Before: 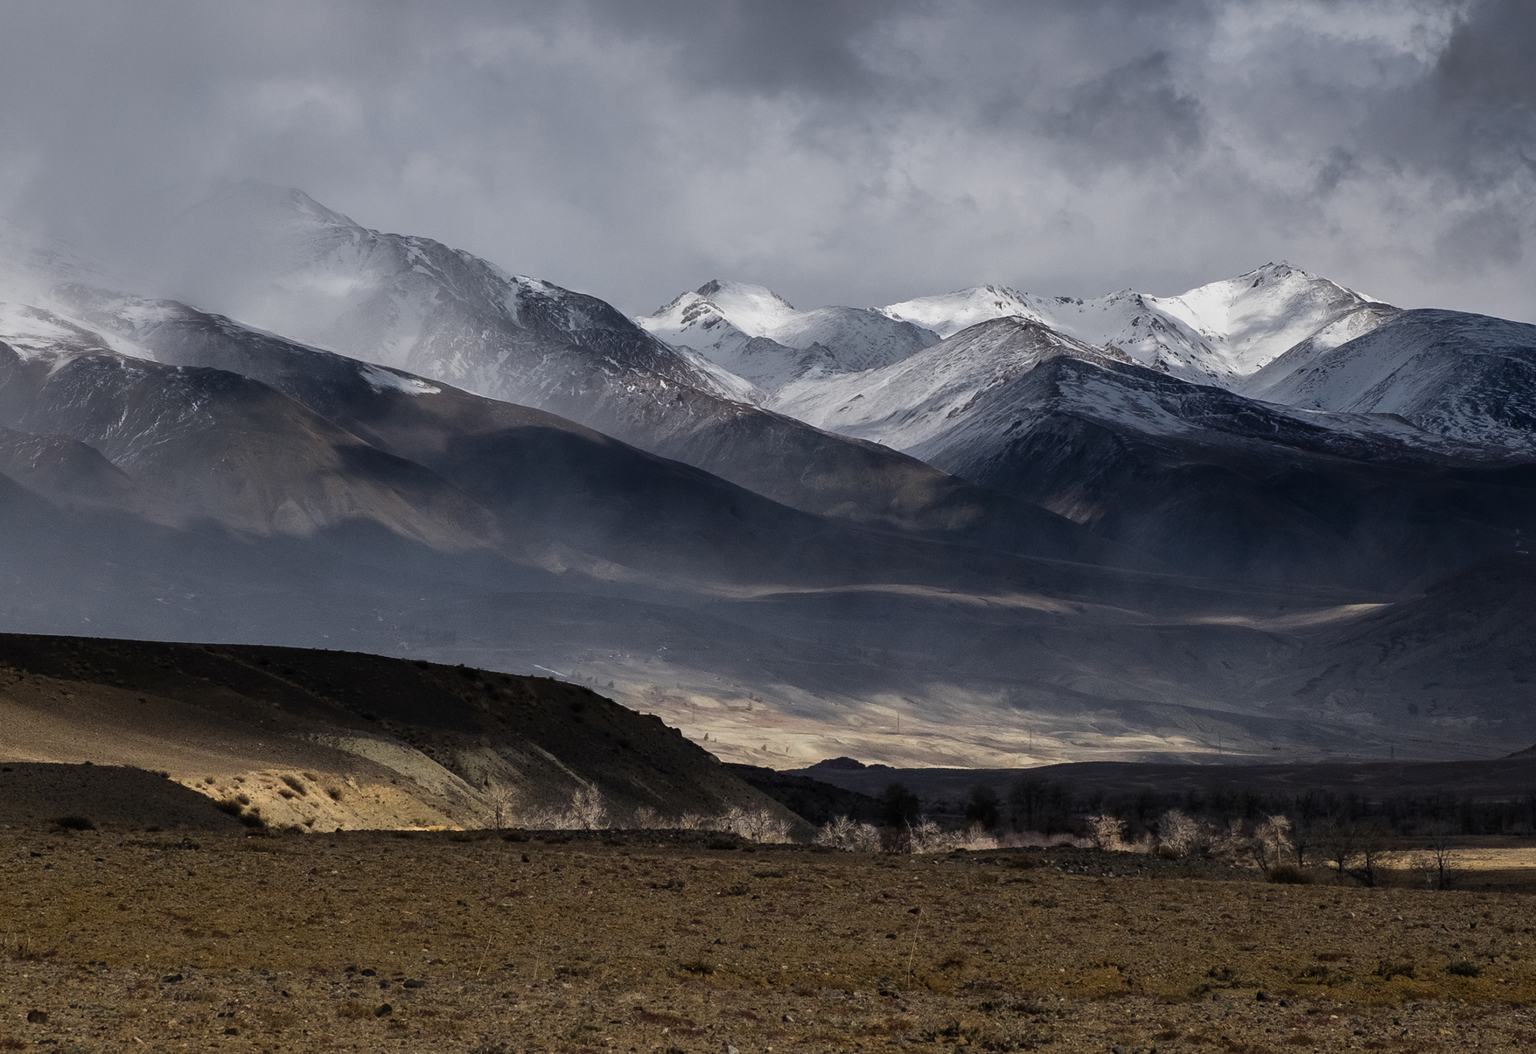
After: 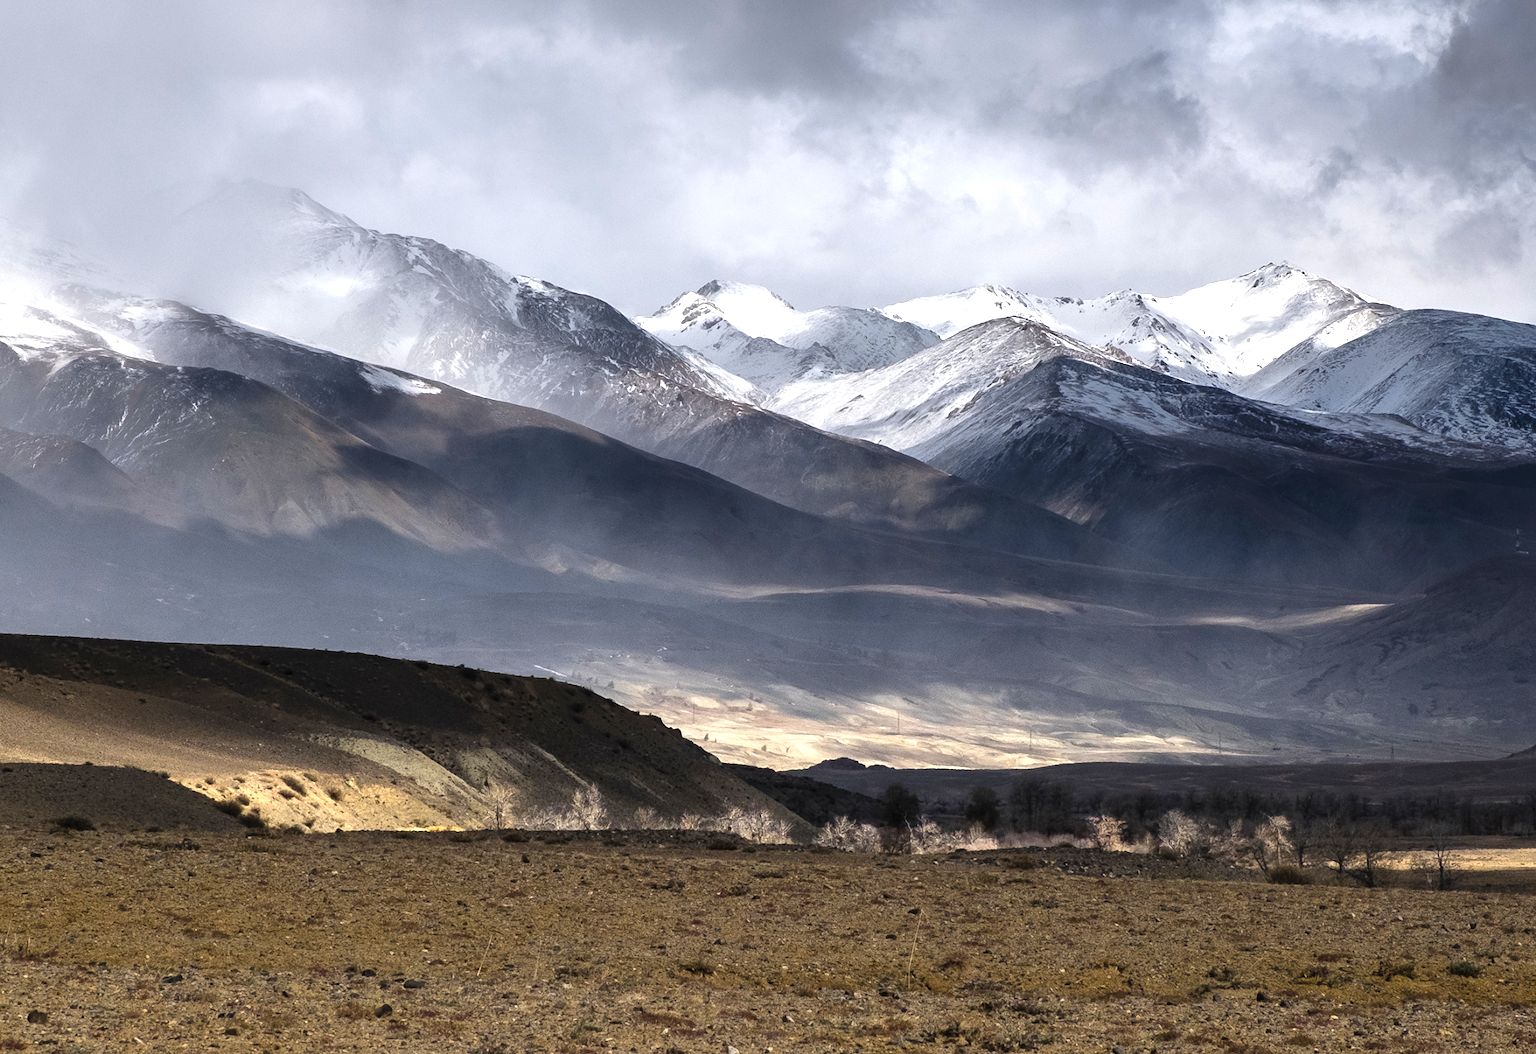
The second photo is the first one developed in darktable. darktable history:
exposure: black level correction 0, exposure 1.2 EV, compensate highlight preservation false
levels: black 8.54%
